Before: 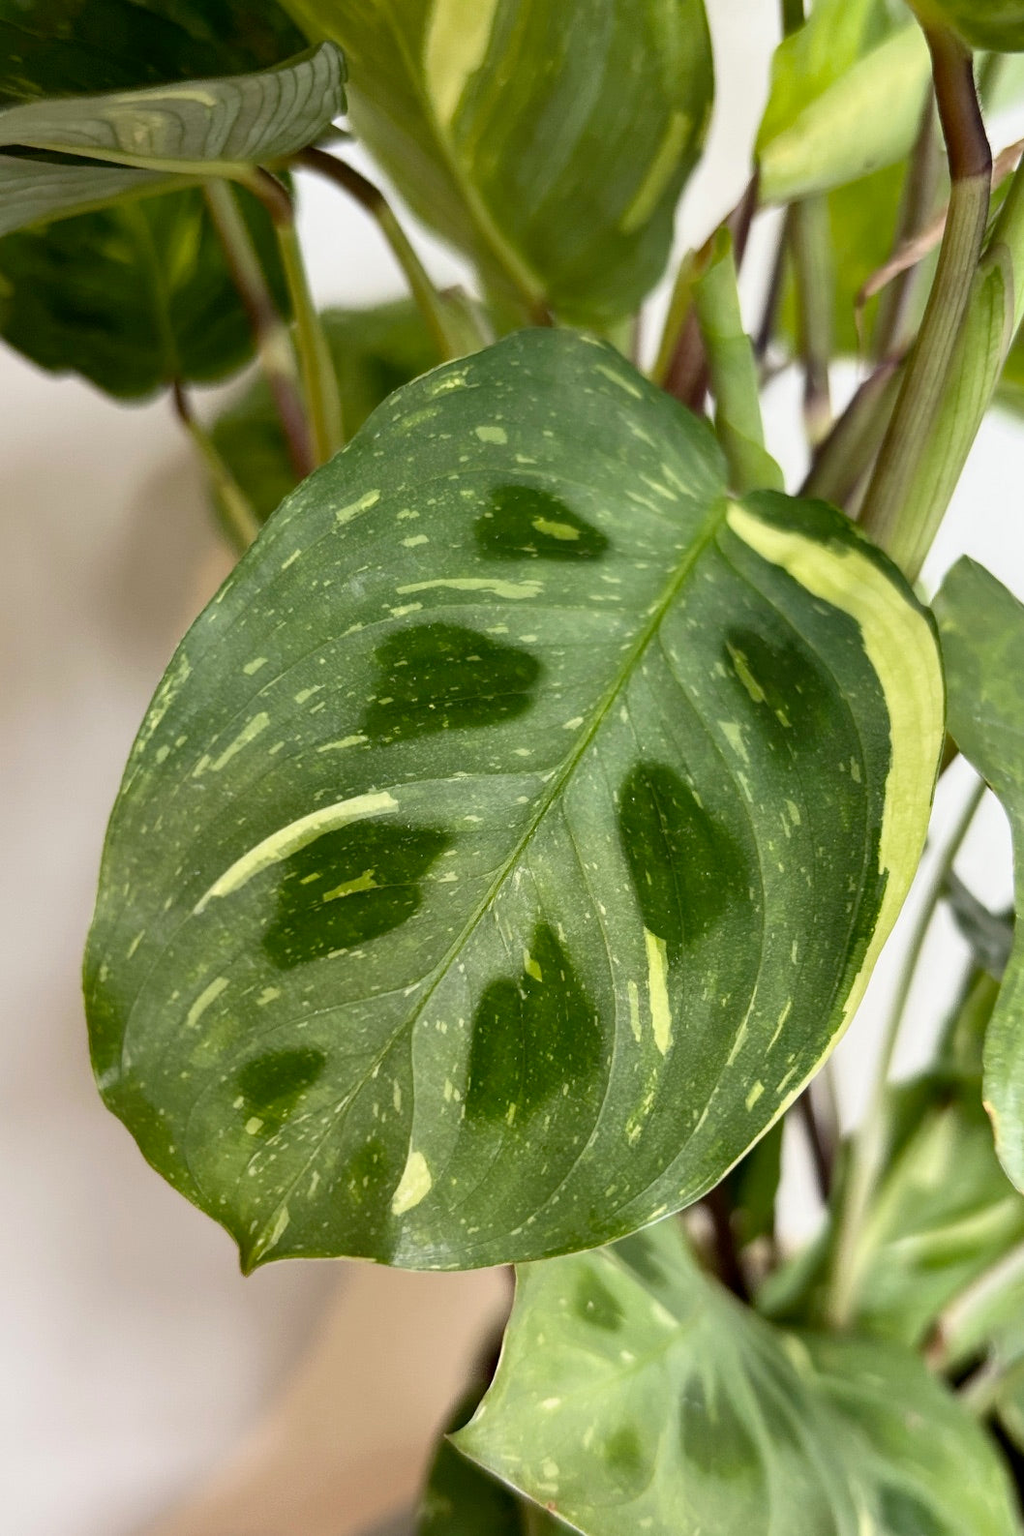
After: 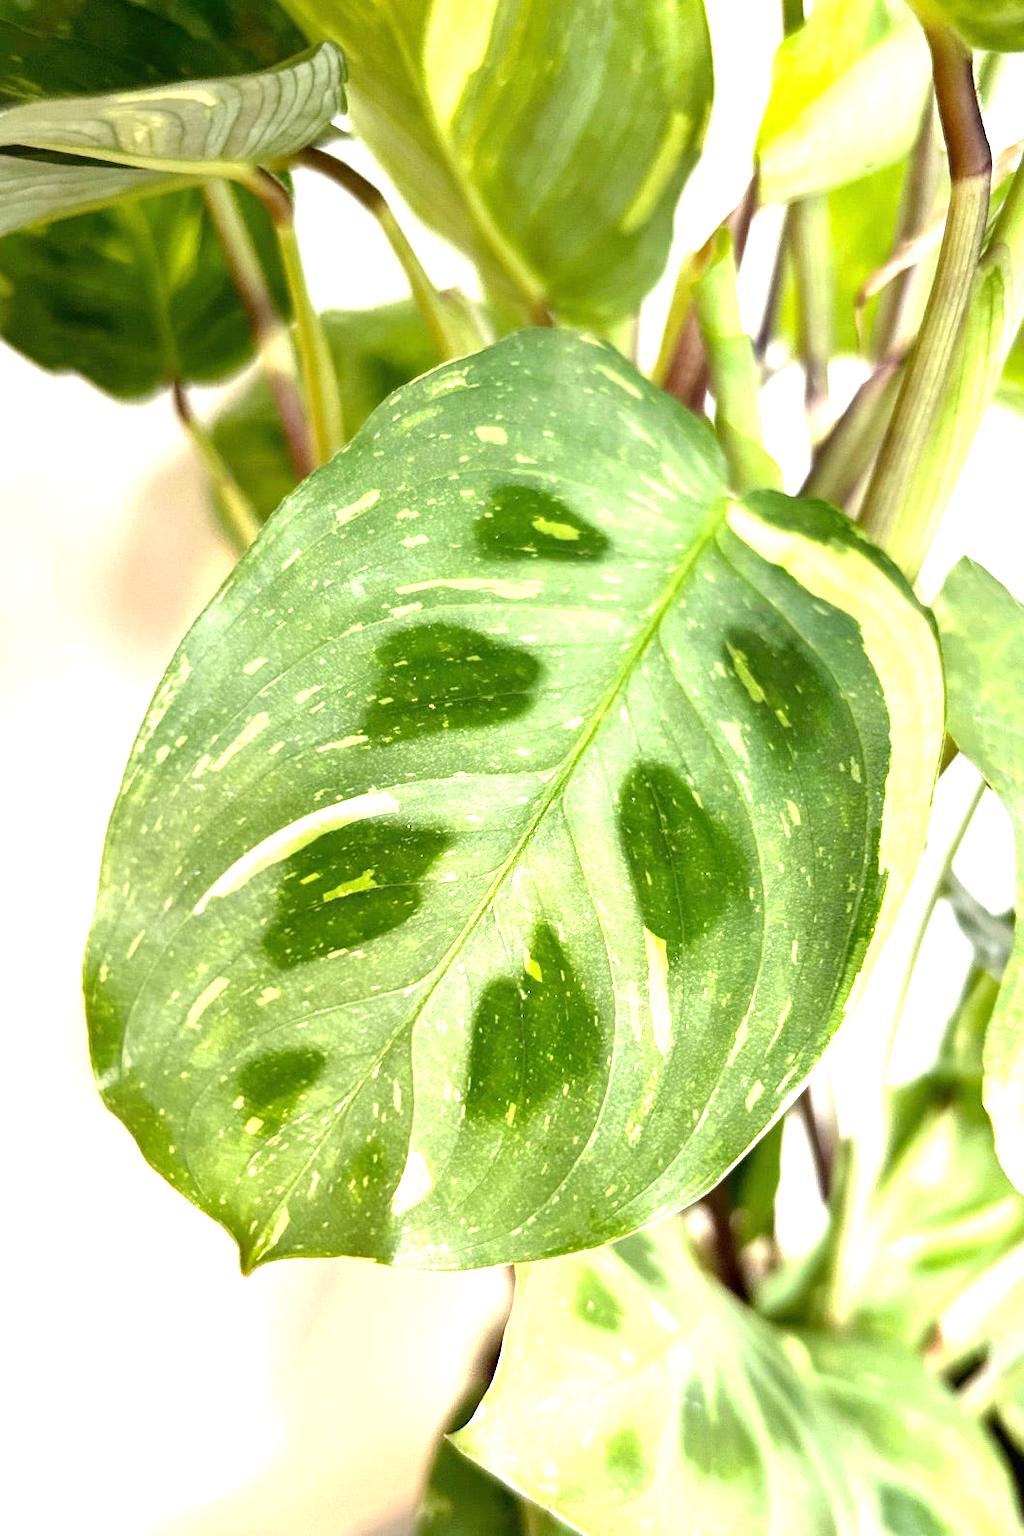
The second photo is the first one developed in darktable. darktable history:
exposure: black level correction 0, exposure 1.706 EV, compensate highlight preservation false
